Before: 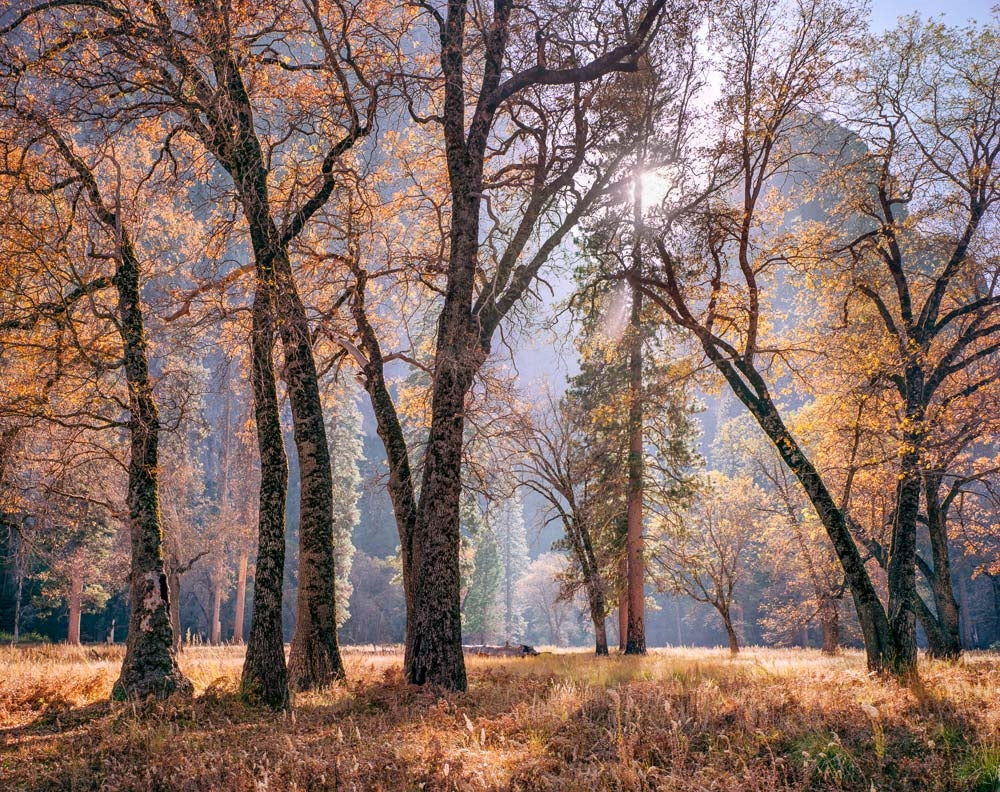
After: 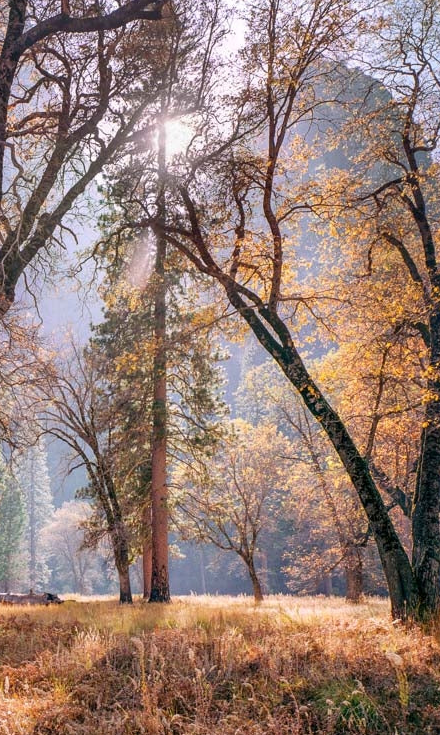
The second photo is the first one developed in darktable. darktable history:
crop: left 47.628%, top 6.643%, right 7.874%
